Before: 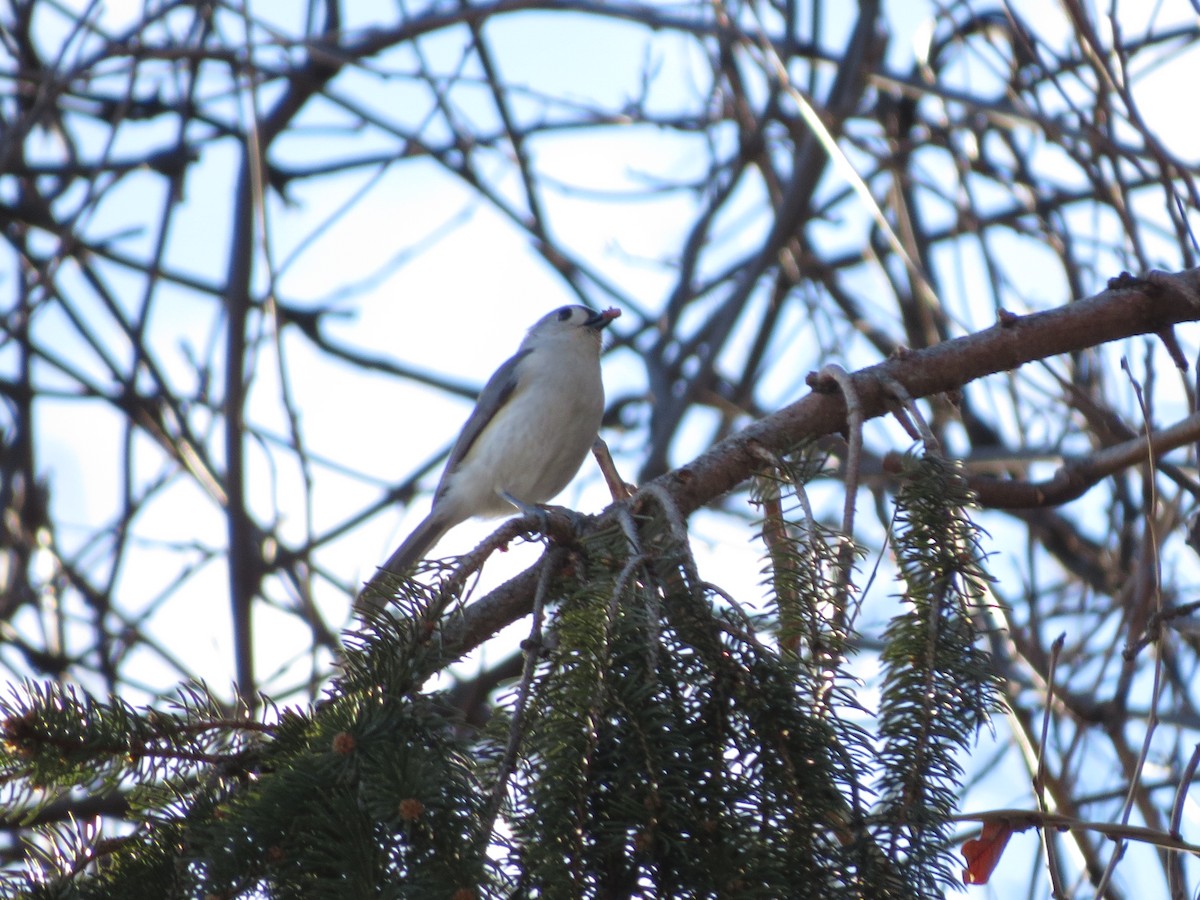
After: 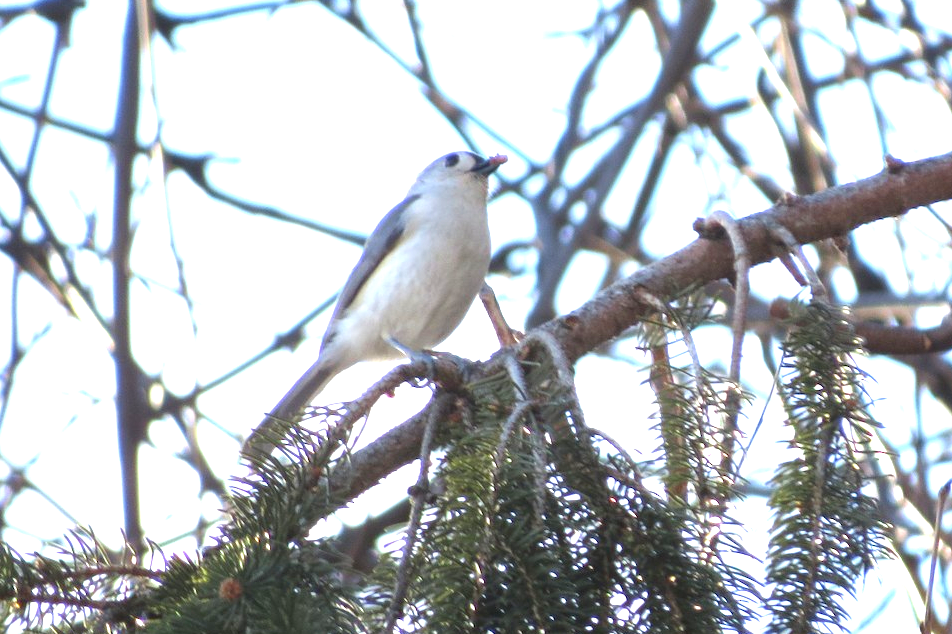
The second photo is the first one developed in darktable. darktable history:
exposure: black level correction 0.001, exposure 1.399 EV, compensate exposure bias true, compensate highlight preservation false
crop: left 9.429%, top 17.162%, right 11.205%, bottom 12.352%
